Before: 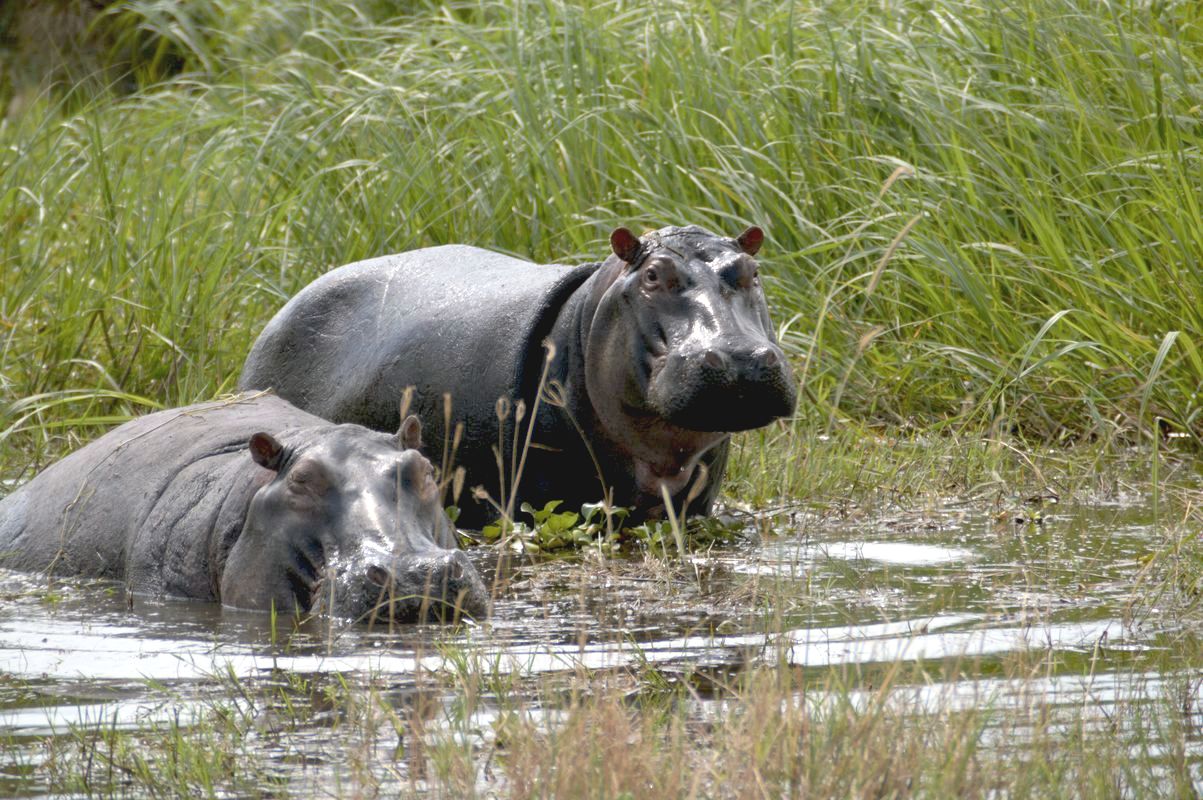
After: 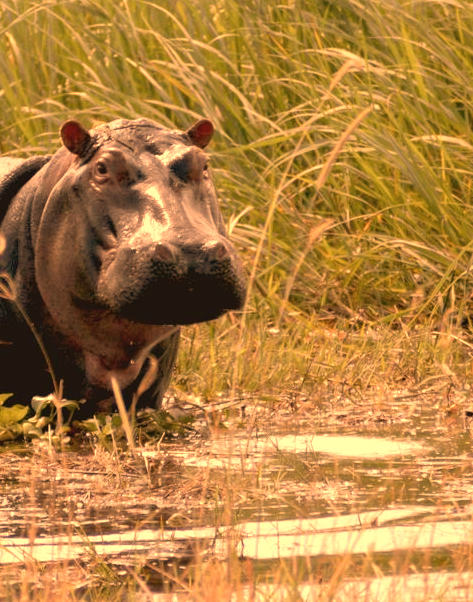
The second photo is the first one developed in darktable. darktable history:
crop: left 45.721%, top 13.393%, right 14.118%, bottom 10.01%
exposure: compensate exposure bias true, compensate highlight preservation false
white balance: red 1.467, blue 0.684
